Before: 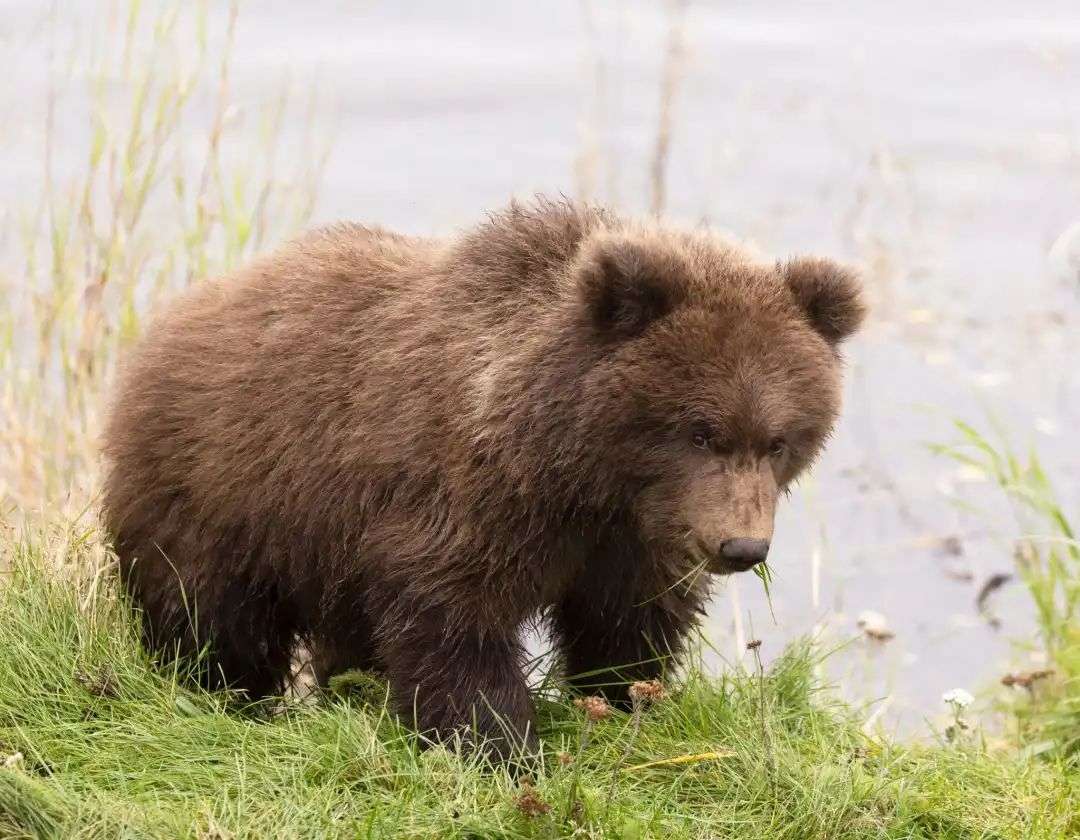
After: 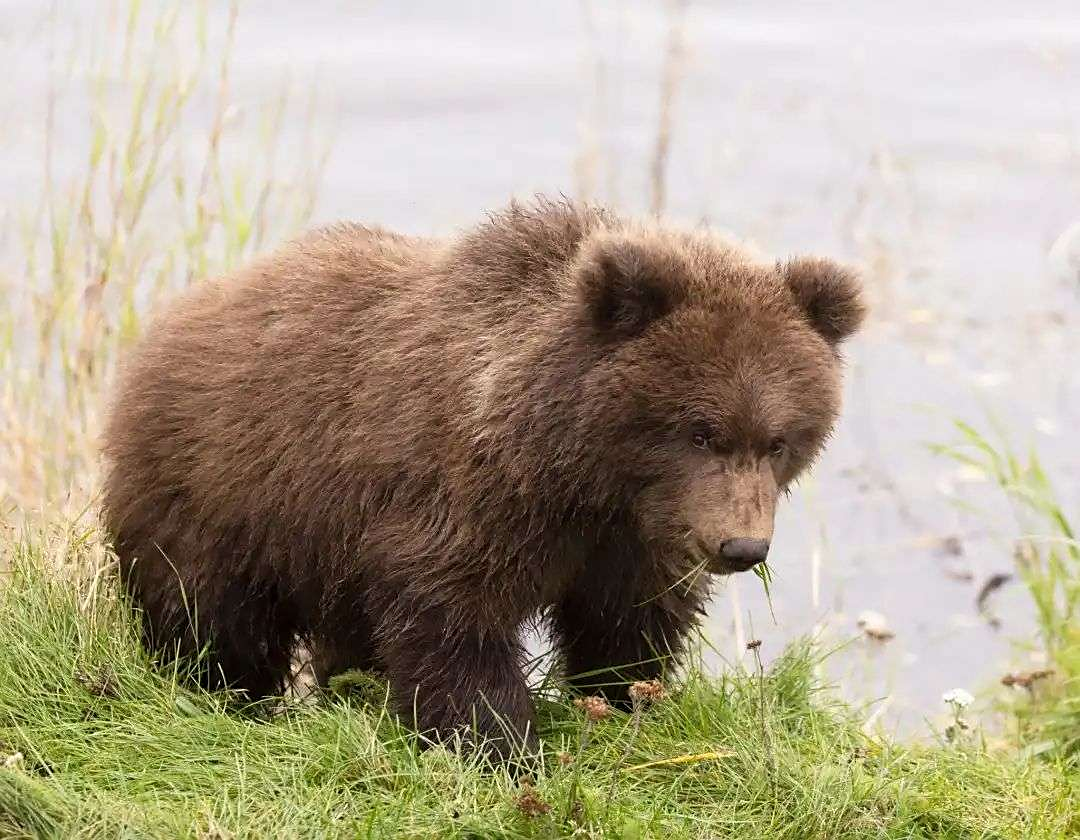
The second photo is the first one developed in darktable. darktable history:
sharpen: radius 1.864, amount 0.398, threshold 1.271
white balance: emerald 1
